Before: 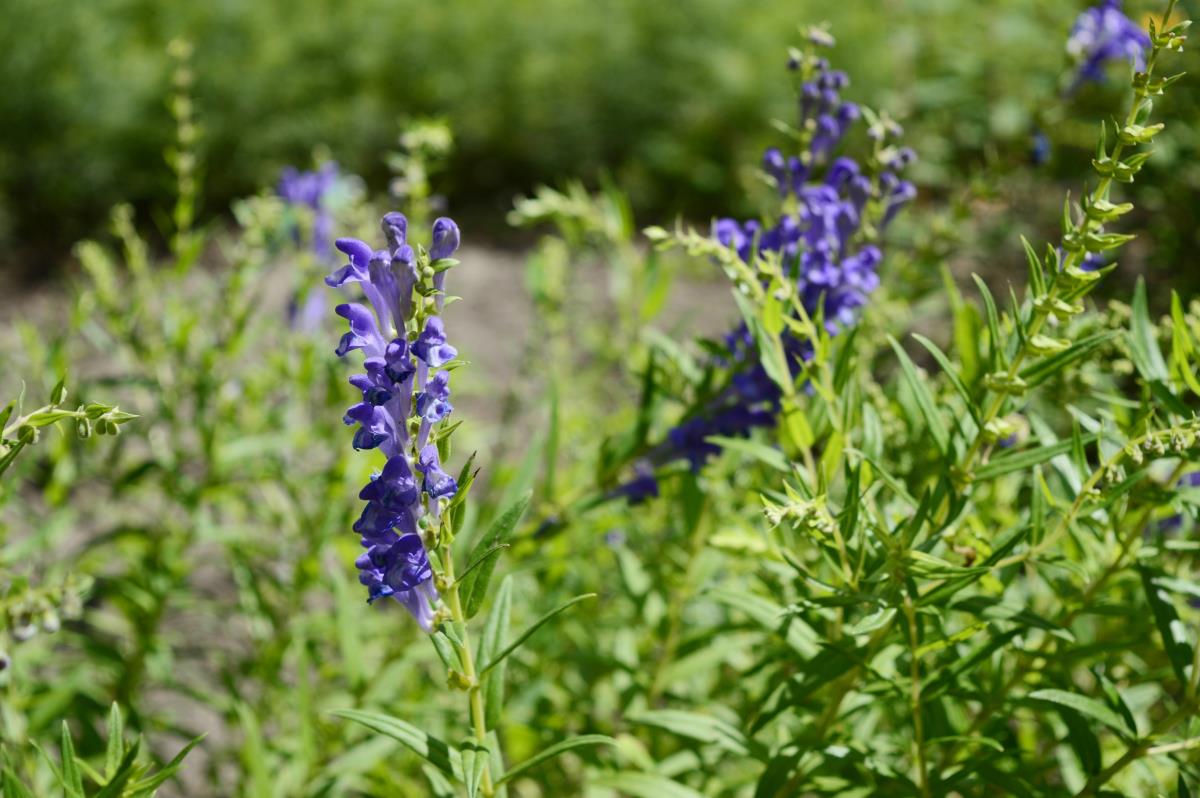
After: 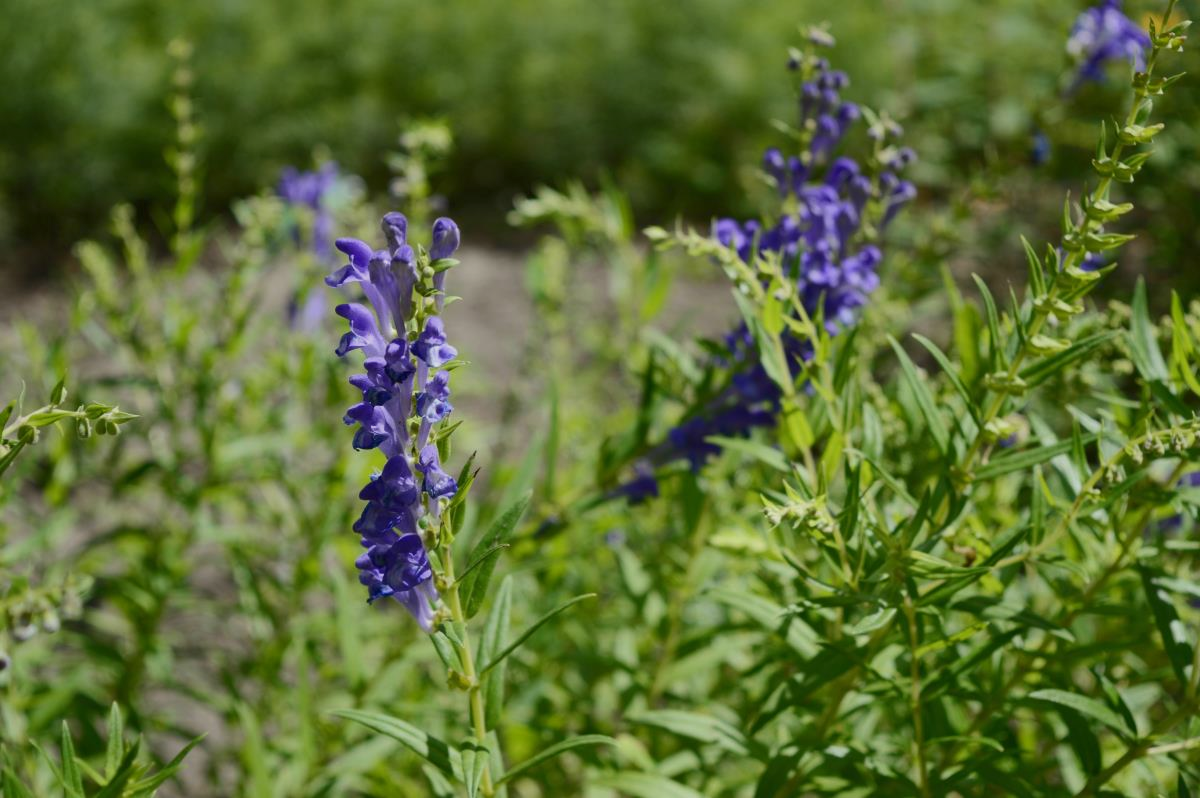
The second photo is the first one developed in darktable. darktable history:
tone equalizer: -8 EV 0.274 EV, -7 EV 0.389 EV, -6 EV 0.43 EV, -5 EV 0.251 EV, -3 EV -0.276 EV, -2 EV -0.404 EV, -1 EV -0.417 EV, +0 EV -0.272 EV
